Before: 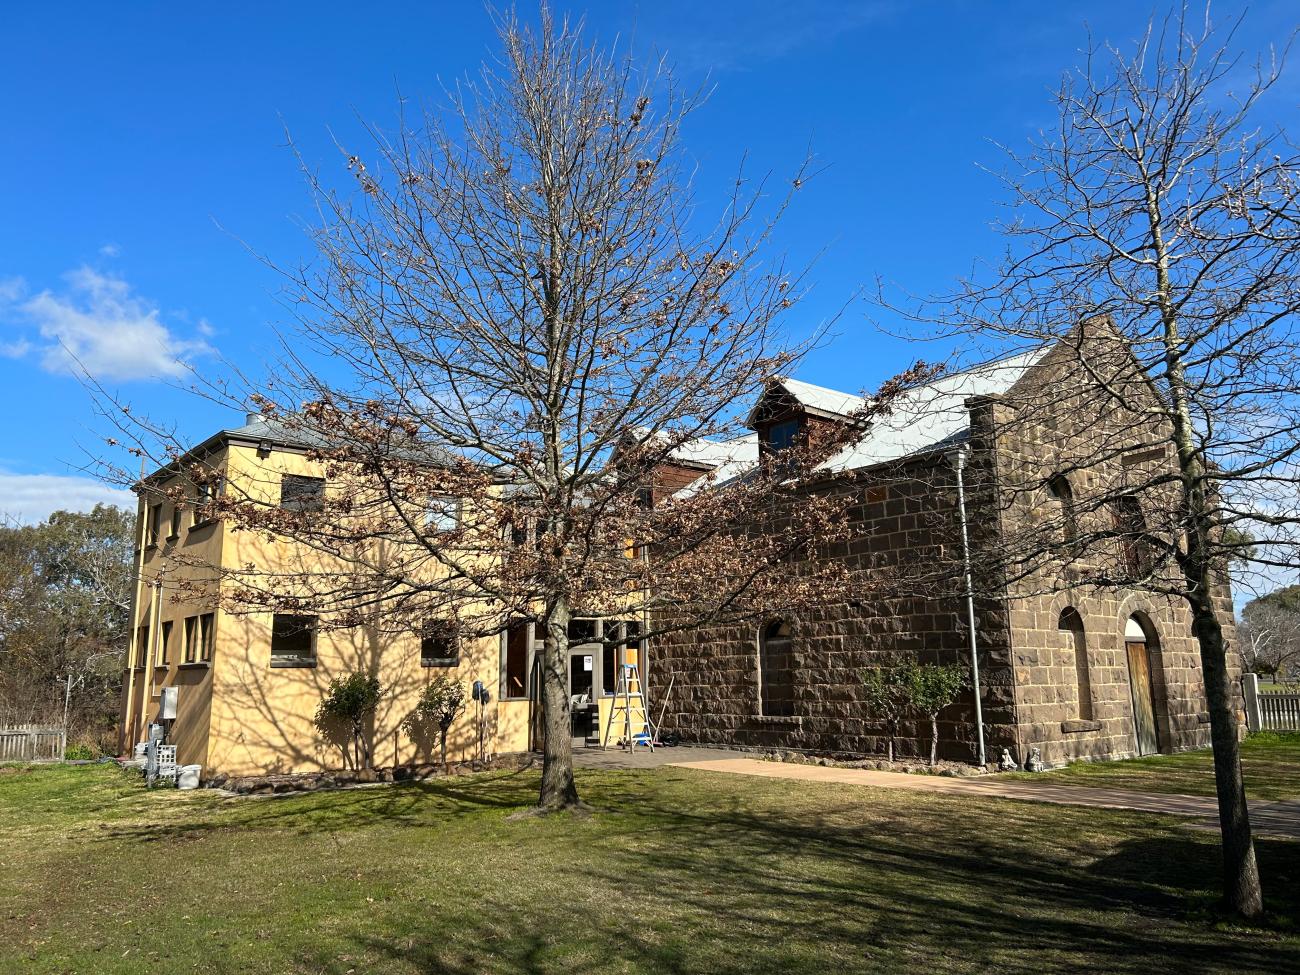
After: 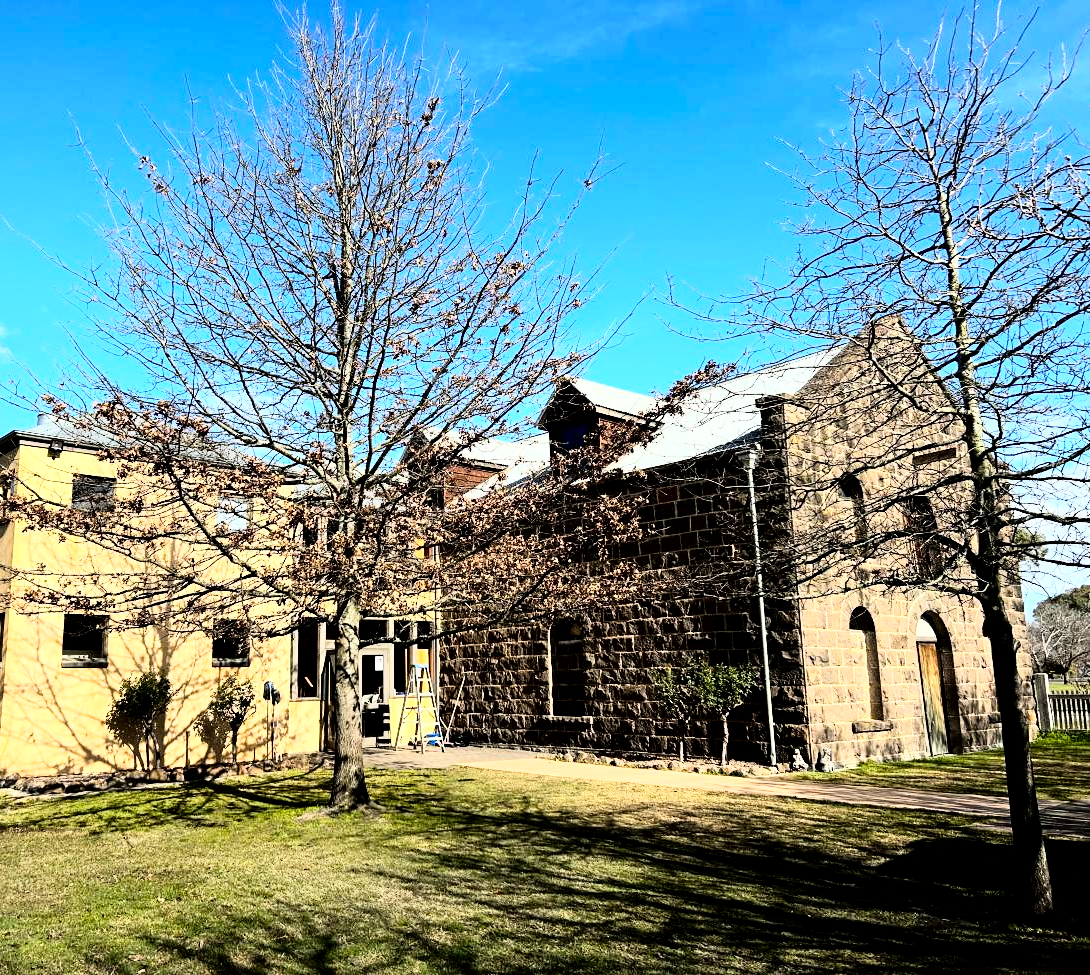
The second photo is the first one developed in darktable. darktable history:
crop: left 16.145%
exposure: black level correction 0.012, compensate highlight preservation false
rgb curve: curves: ch0 [(0, 0) (0.21, 0.15) (0.24, 0.21) (0.5, 0.75) (0.75, 0.96) (0.89, 0.99) (1, 1)]; ch1 [(0, 0.02) (0.21, 0.13) (0.25, 0.2) (0.5, 0.67) (0.75, 0.9) (0.89, 0.97) (1, 1)]; ch2 [(0, 0.02) (0.21, 0.13) (0.25, 0.2) (0.5, 0.67) (0.75, 0.9) (0.89, 0.97) (1, 1)], compensate middle gray true
base curve: exposure shift 0, preserve colors none
